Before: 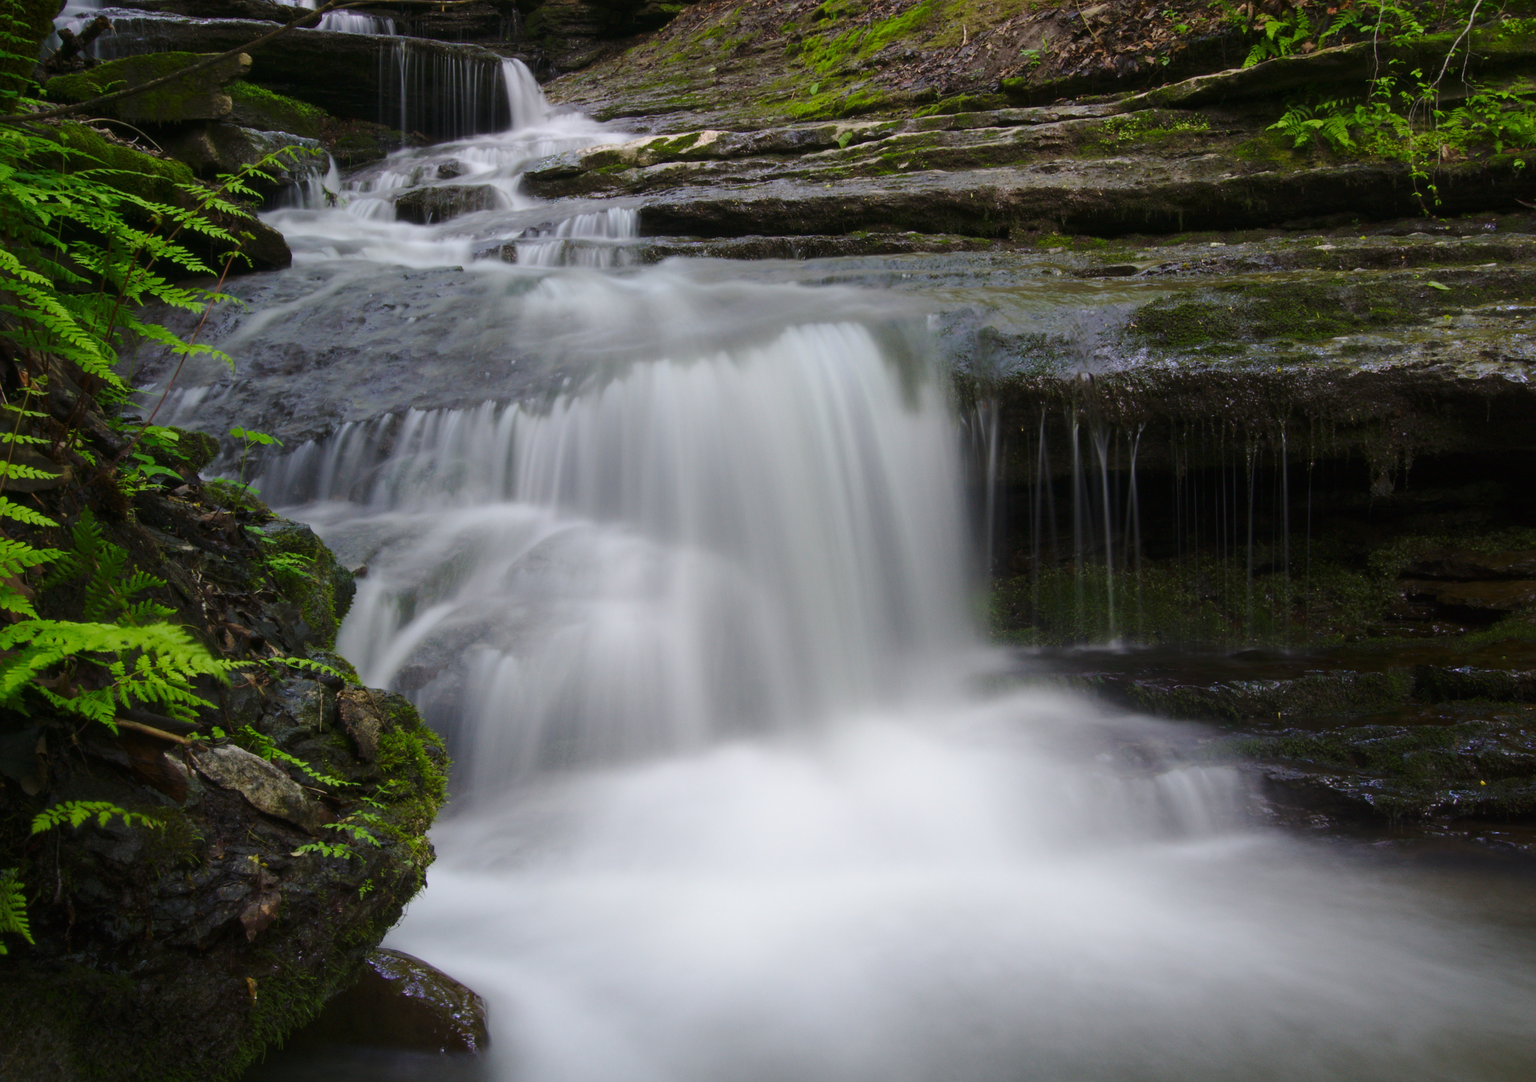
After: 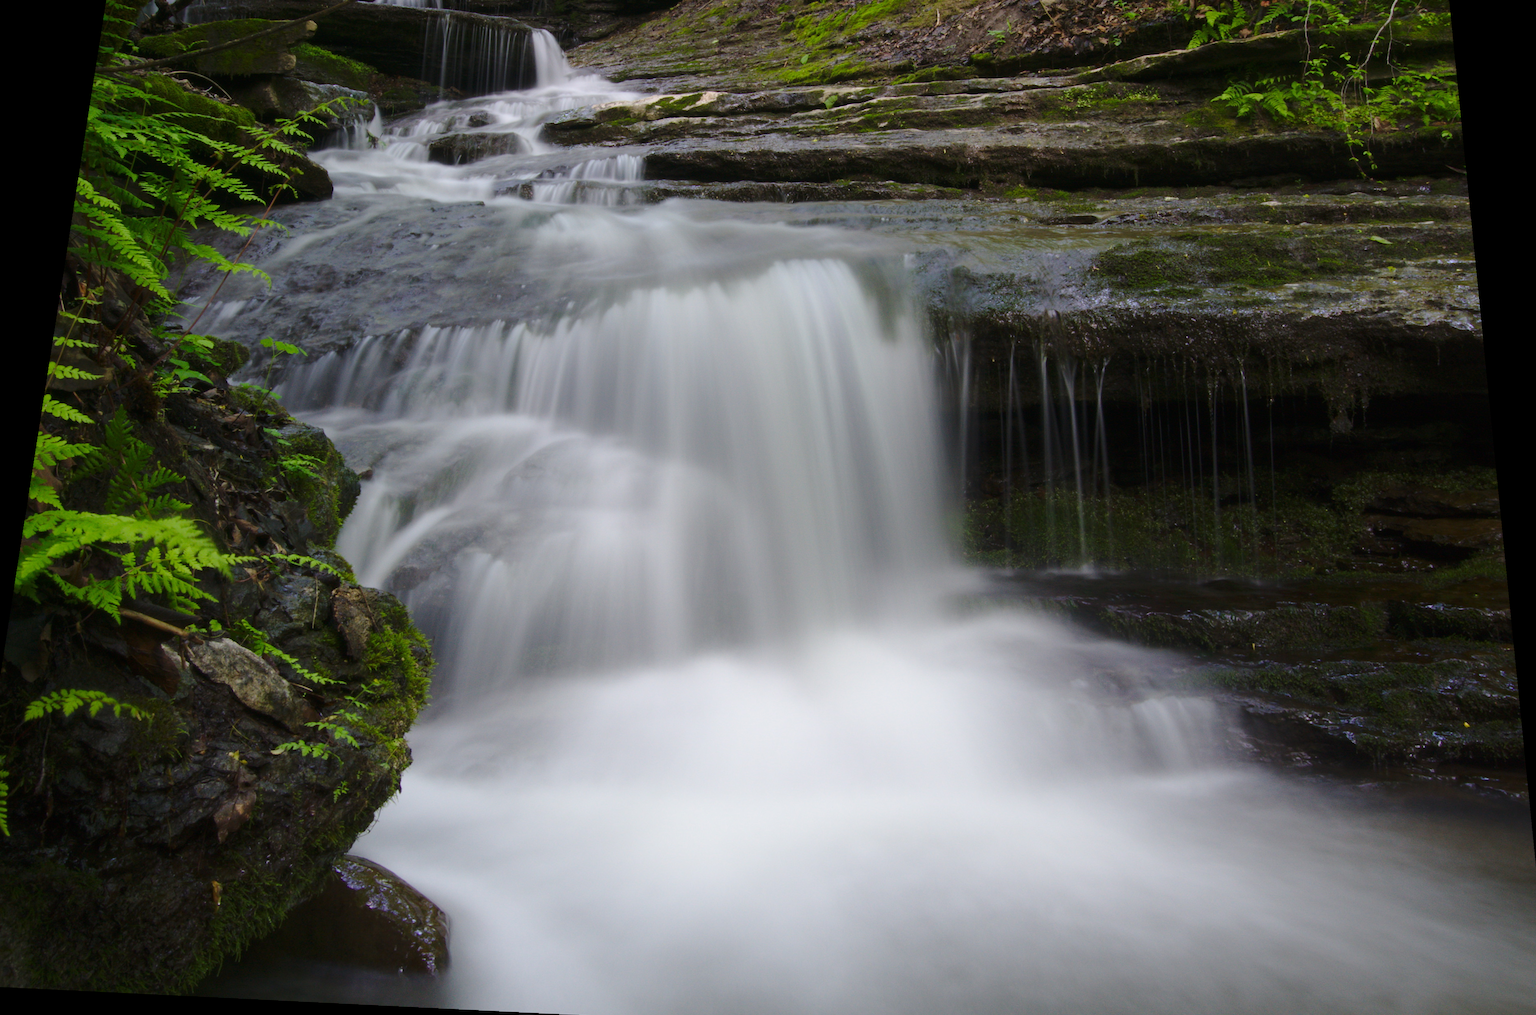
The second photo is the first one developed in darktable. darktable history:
rotate and perspective: rotation 0.128°, lens shift (vertical) -0.181, lens shift (horizontal) -0.044, shear 0.001, automatic cropping off
crop and rotate: angle -1.69°
